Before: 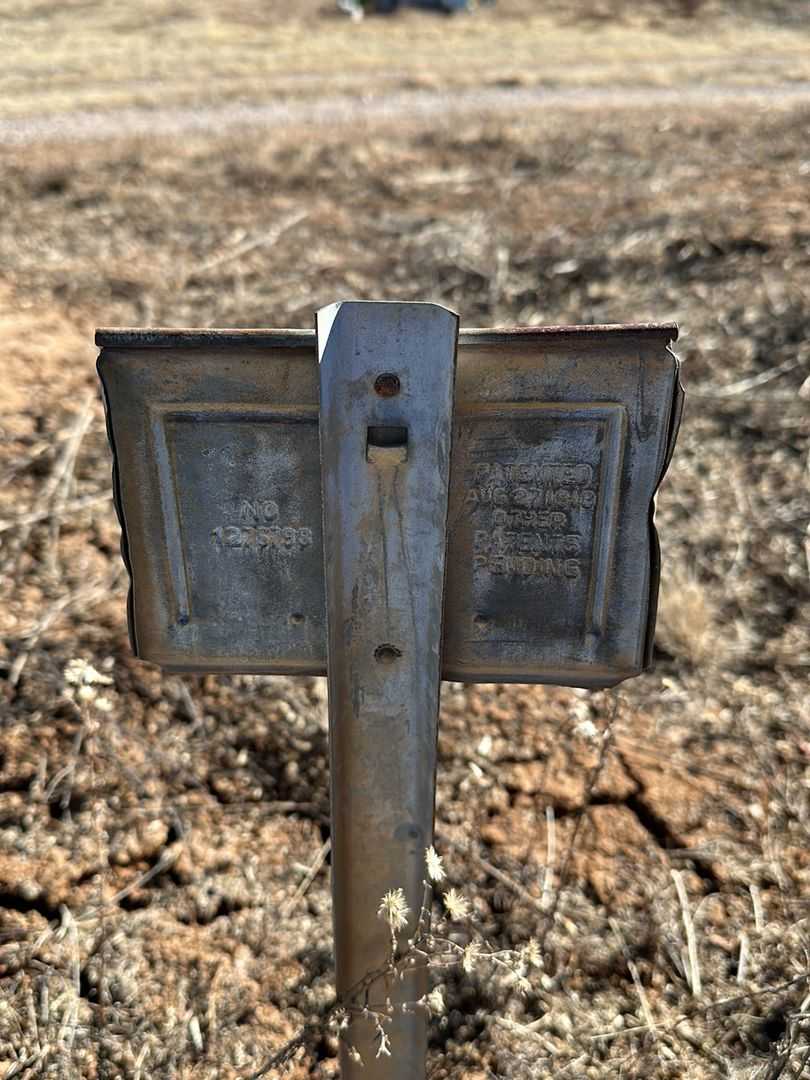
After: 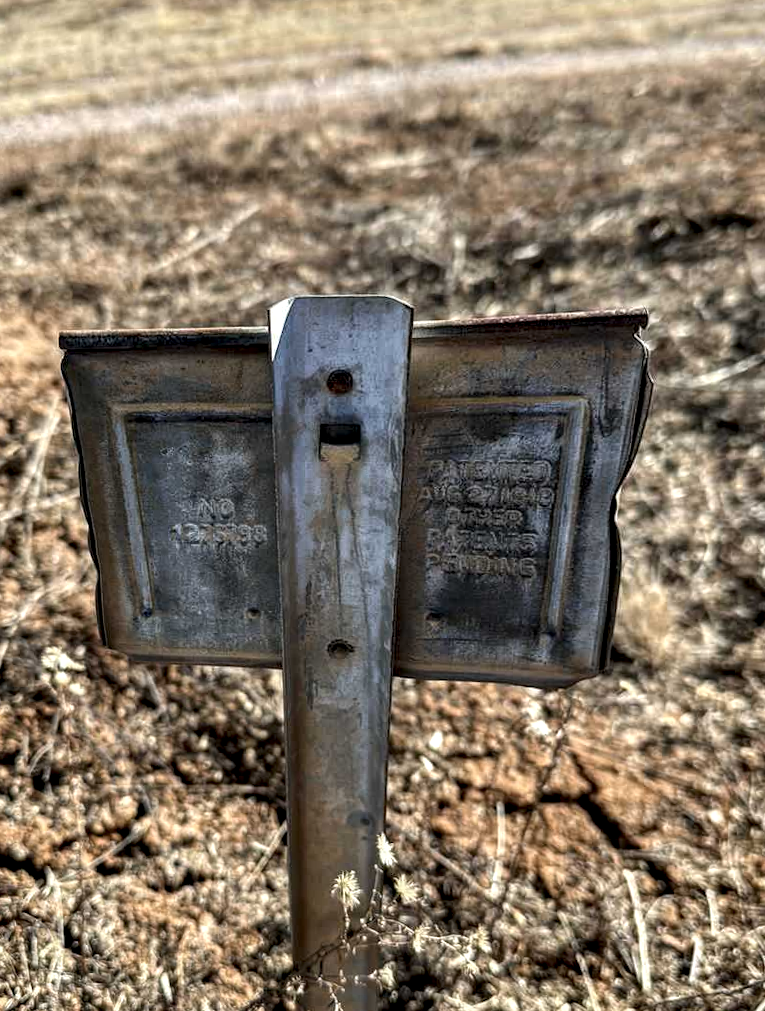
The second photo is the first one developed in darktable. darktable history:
white balance: emerald 1
local contrast: highlights 60%, shadows 60%, detail 160%
color zones: curves: ch0 [(0.203, 0.433) (0.607, 0.517) (0.697, 0.696) (0.705, 0.897)]
rotate and perspective: rotation 0.062°, lens shift (vertical) 0.115, lens shift (horizontal) -0.133, crop left 0.047, crop right 0.94, crop top 0.061, crop bottom 0.94
